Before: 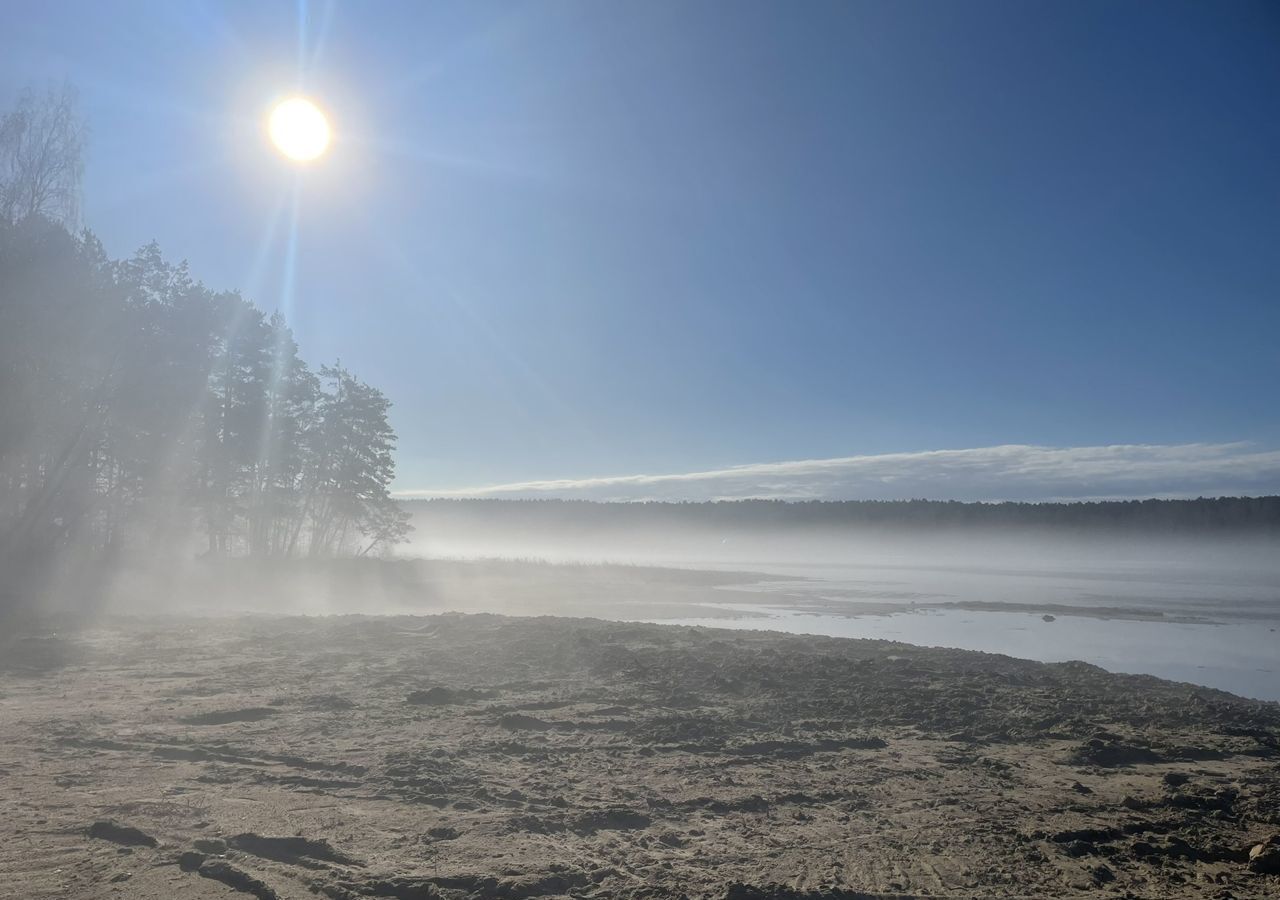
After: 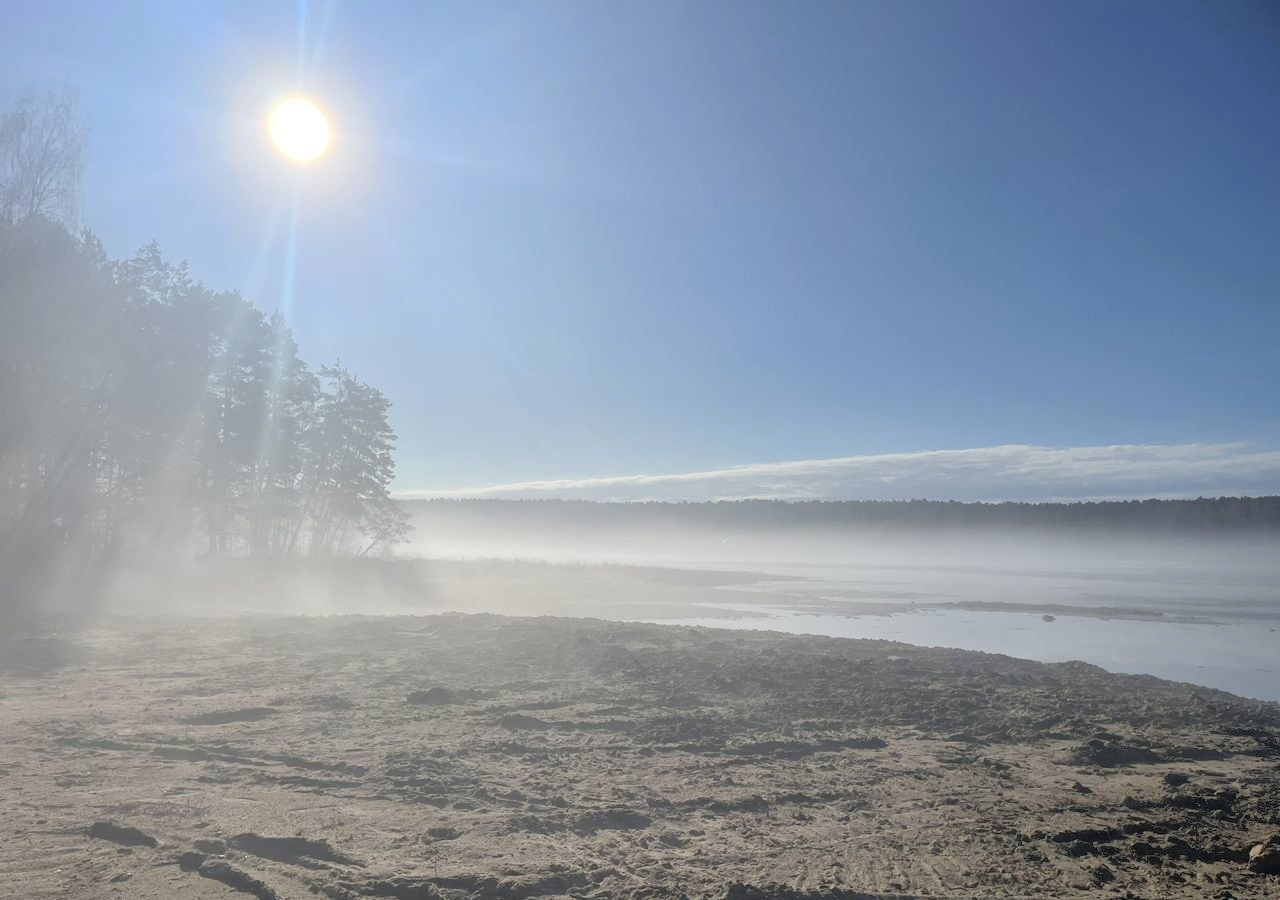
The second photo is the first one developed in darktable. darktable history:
contrast brightness saturation: brightness 0.152
